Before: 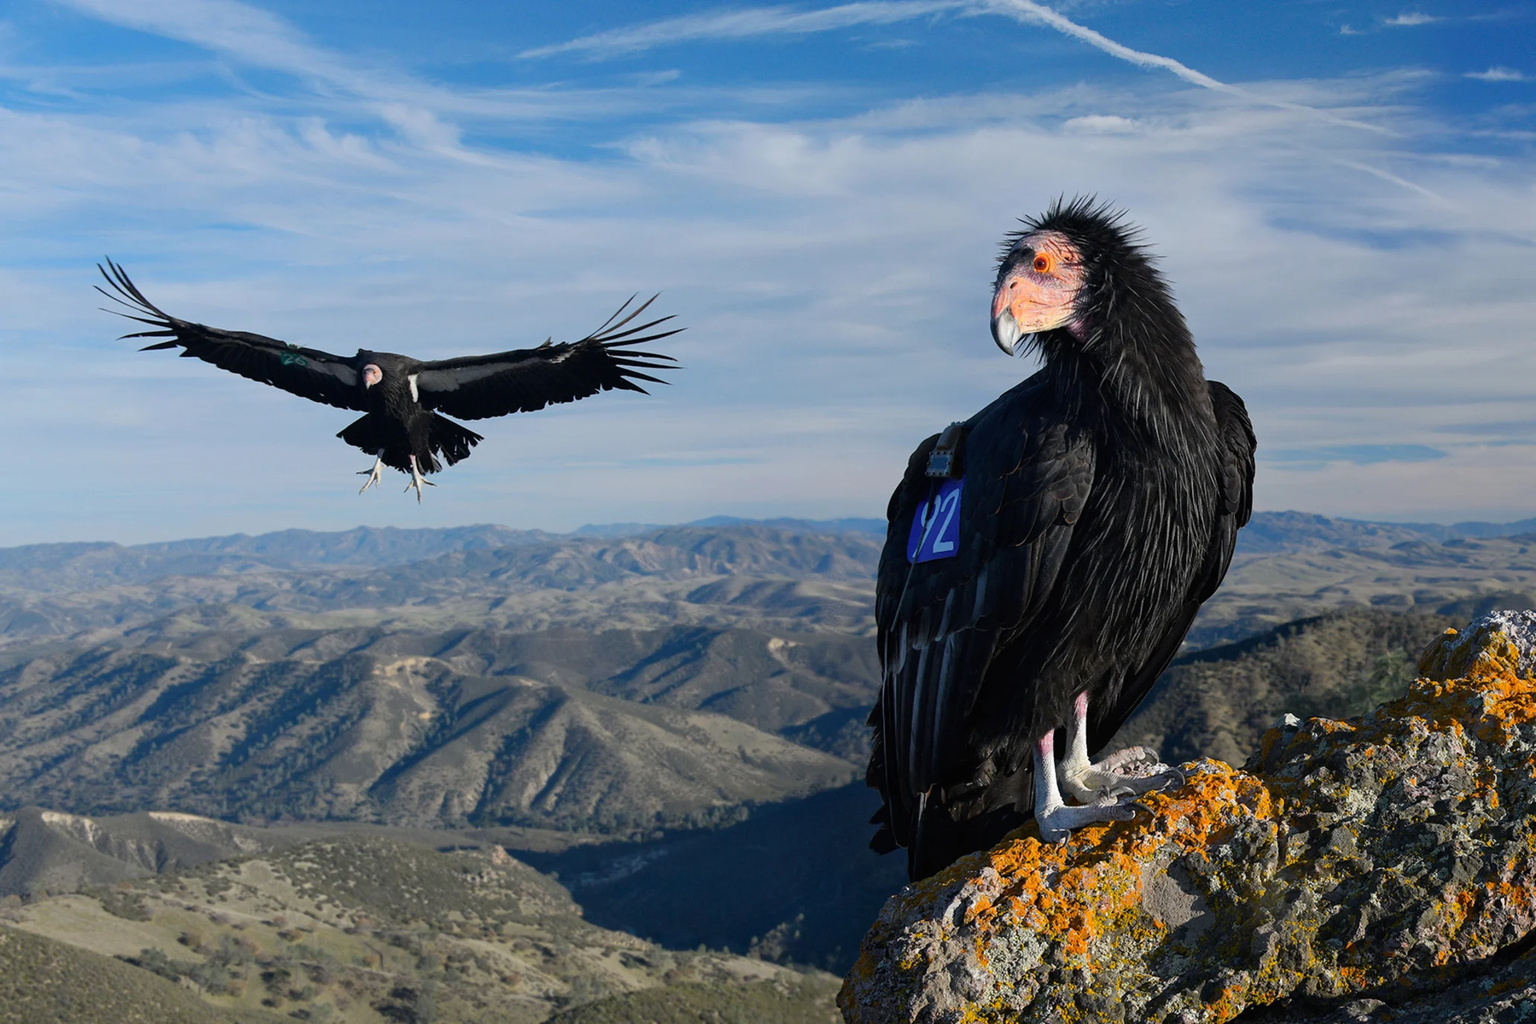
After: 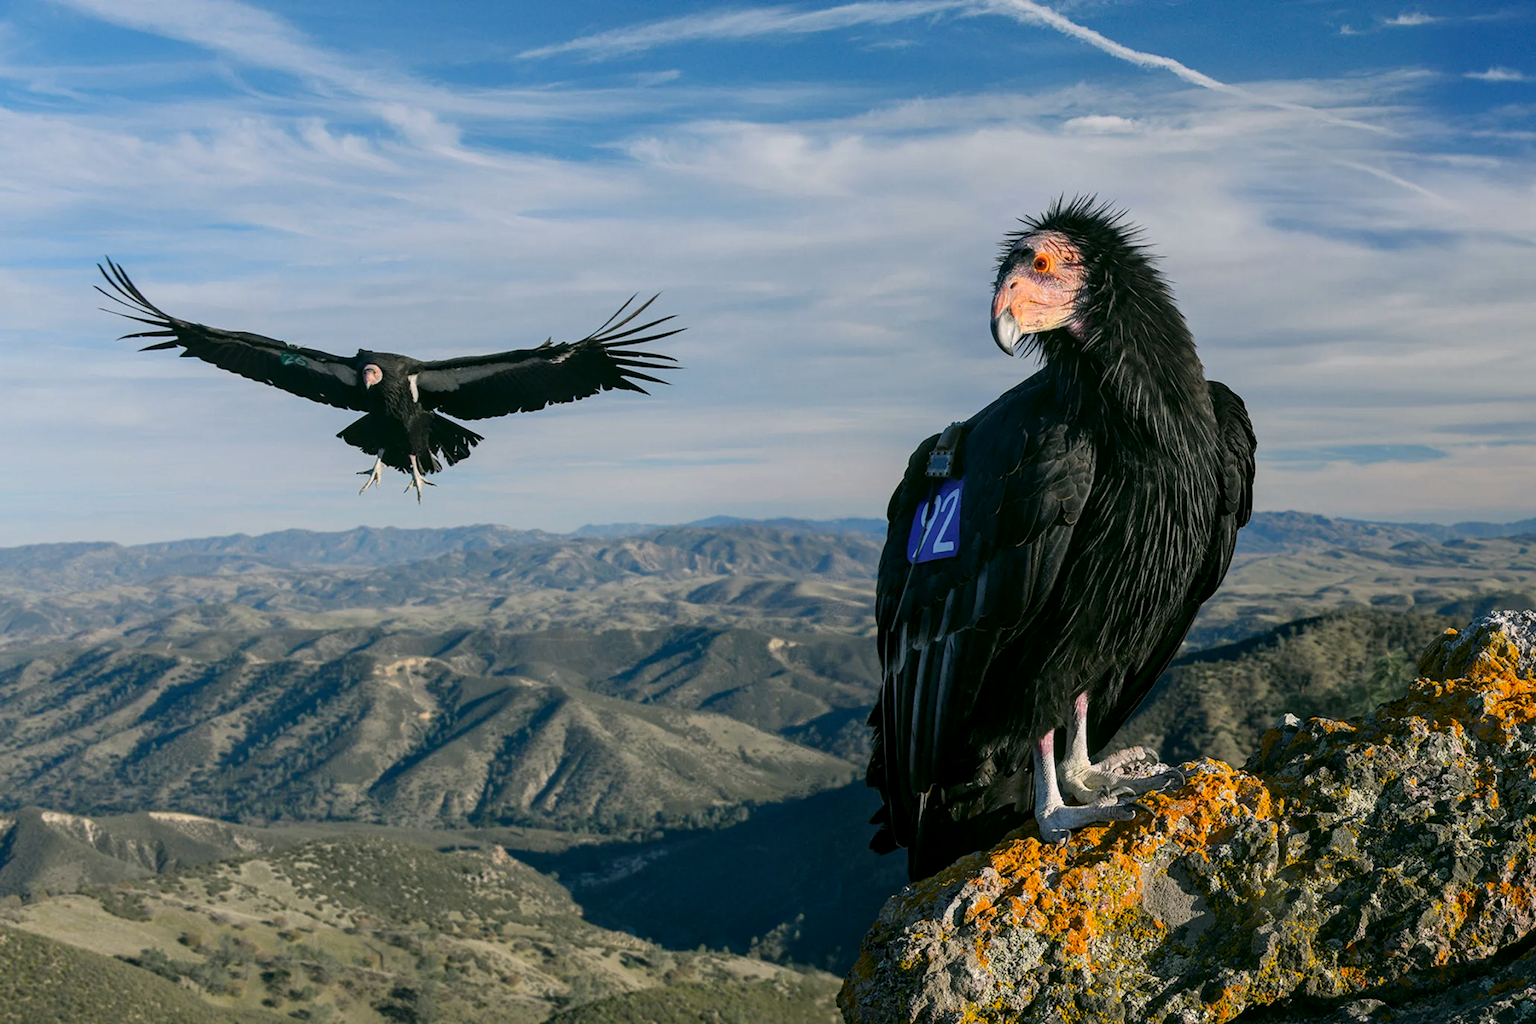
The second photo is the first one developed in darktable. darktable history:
local contrast: on, module defaults
color correction: highlights a* 4.35, highlights b* 4.91, shadows a* -7.32, shadows b* 4.76
